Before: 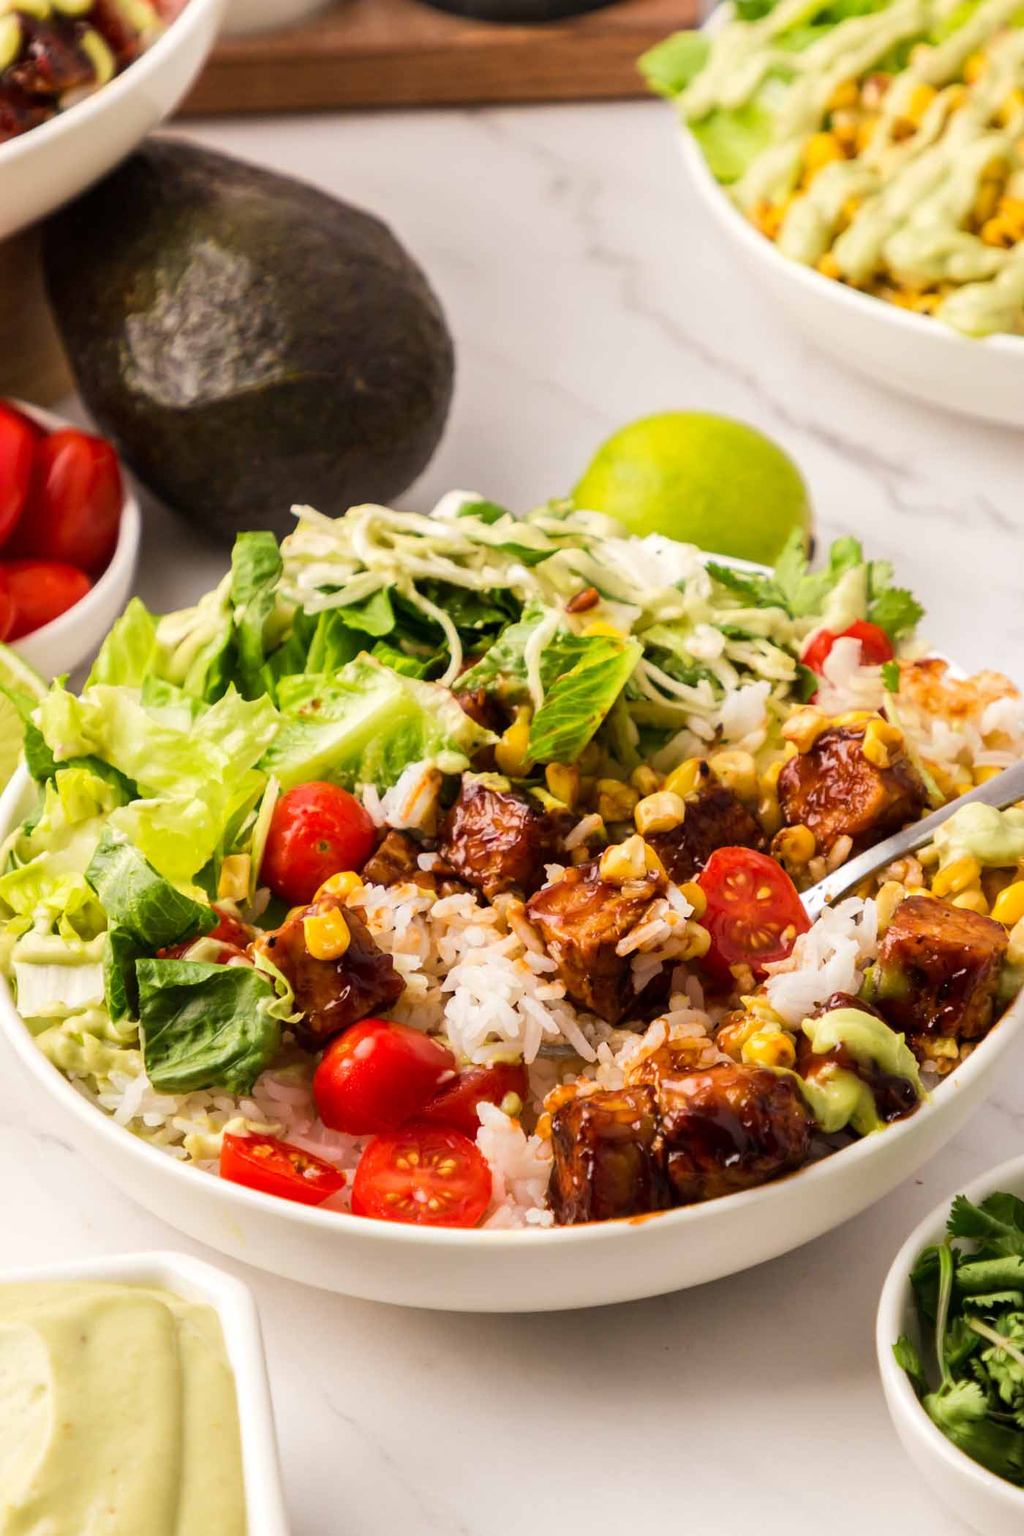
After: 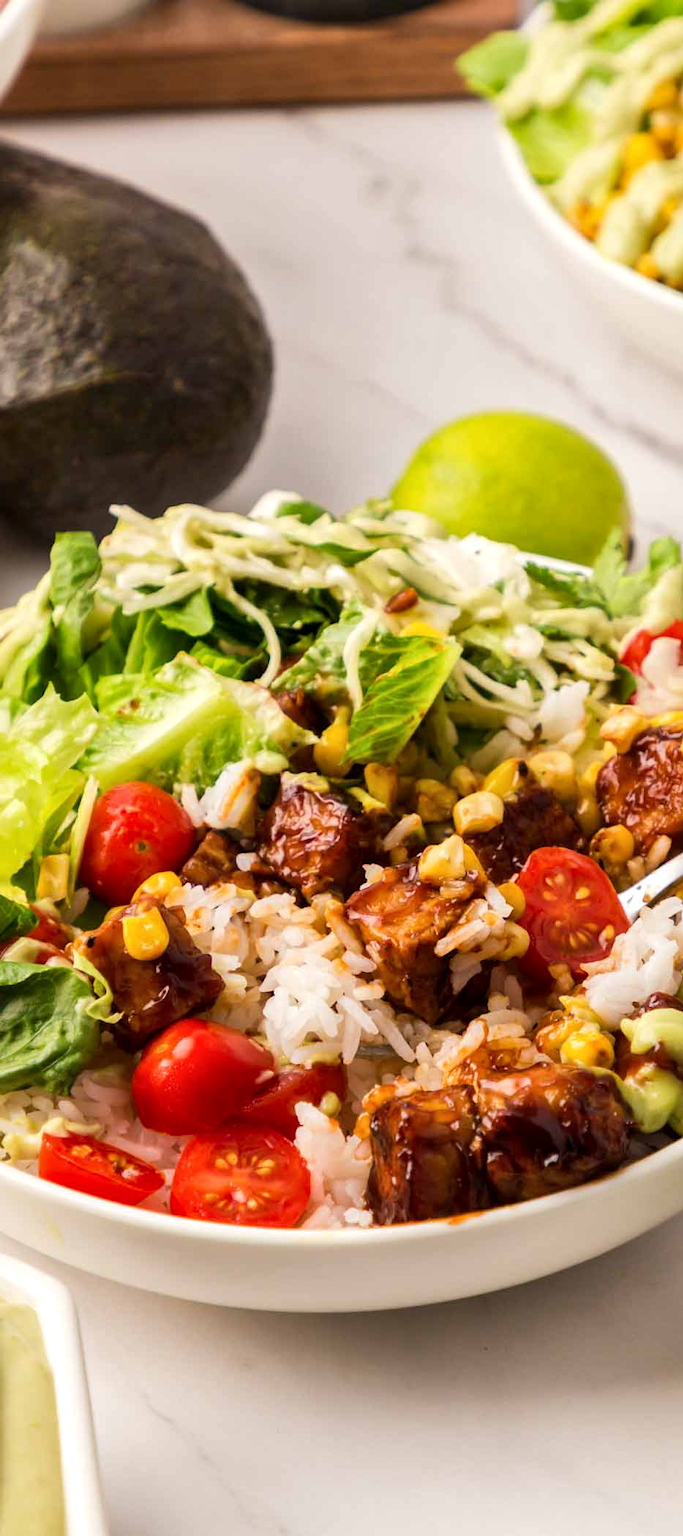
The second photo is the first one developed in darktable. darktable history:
local contrast: mode bilateral grid, contrast 20, coarseness 50, detail 120%, midtone range 0.2
crop and rotate: left 17.732%, right 15.423%
